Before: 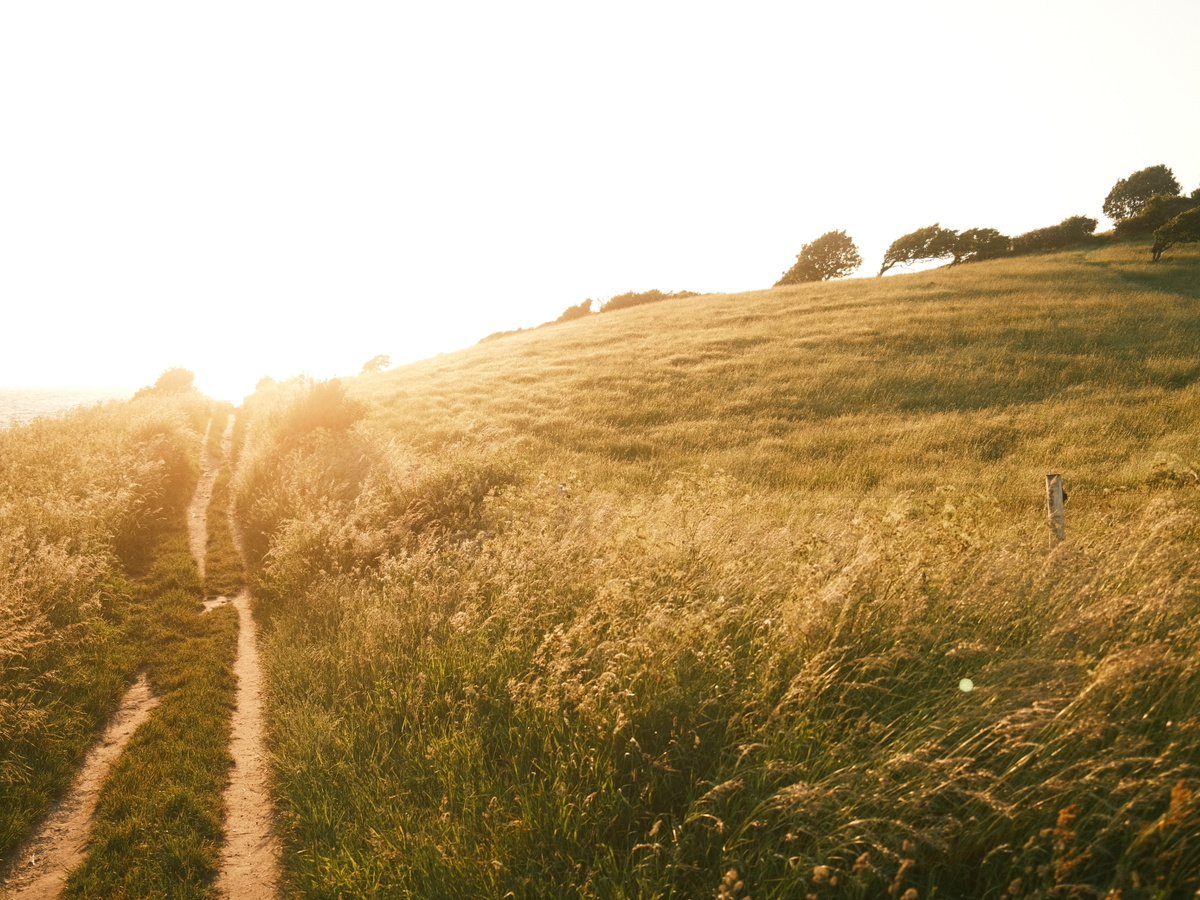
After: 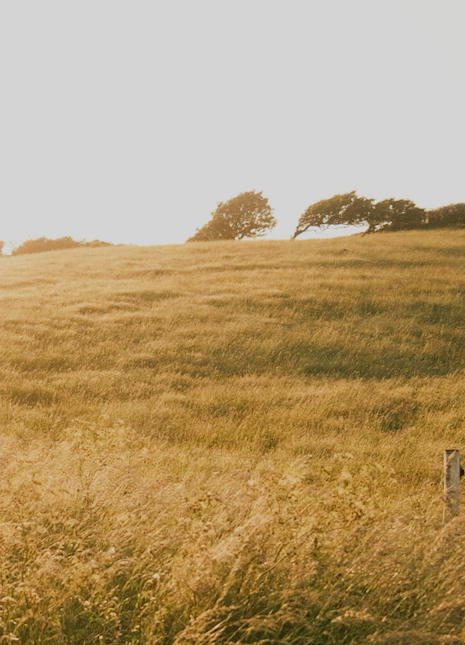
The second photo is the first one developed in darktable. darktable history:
crop and rotate: left 49.936%, top 10.094%, right 13.136%, bottom 24.256%
rotate and perspective: rotation 4.1°, automatic cropping off
filmic rgb: black relative exposure -7.65 EV, white relative exposure 4.56 EV, hardness 3.61
